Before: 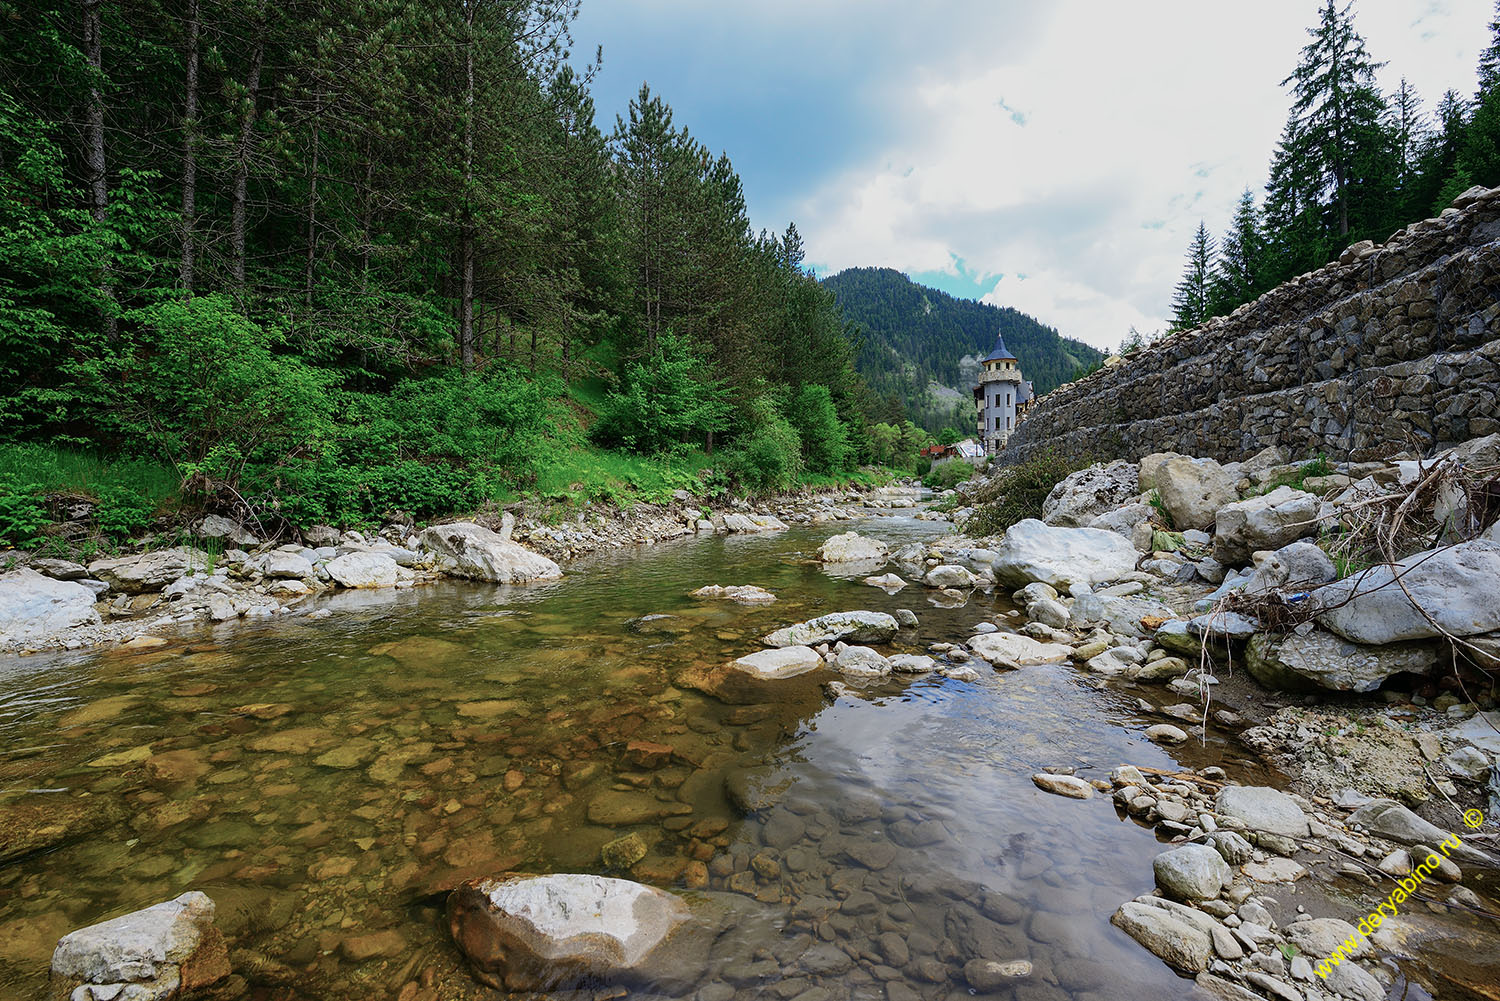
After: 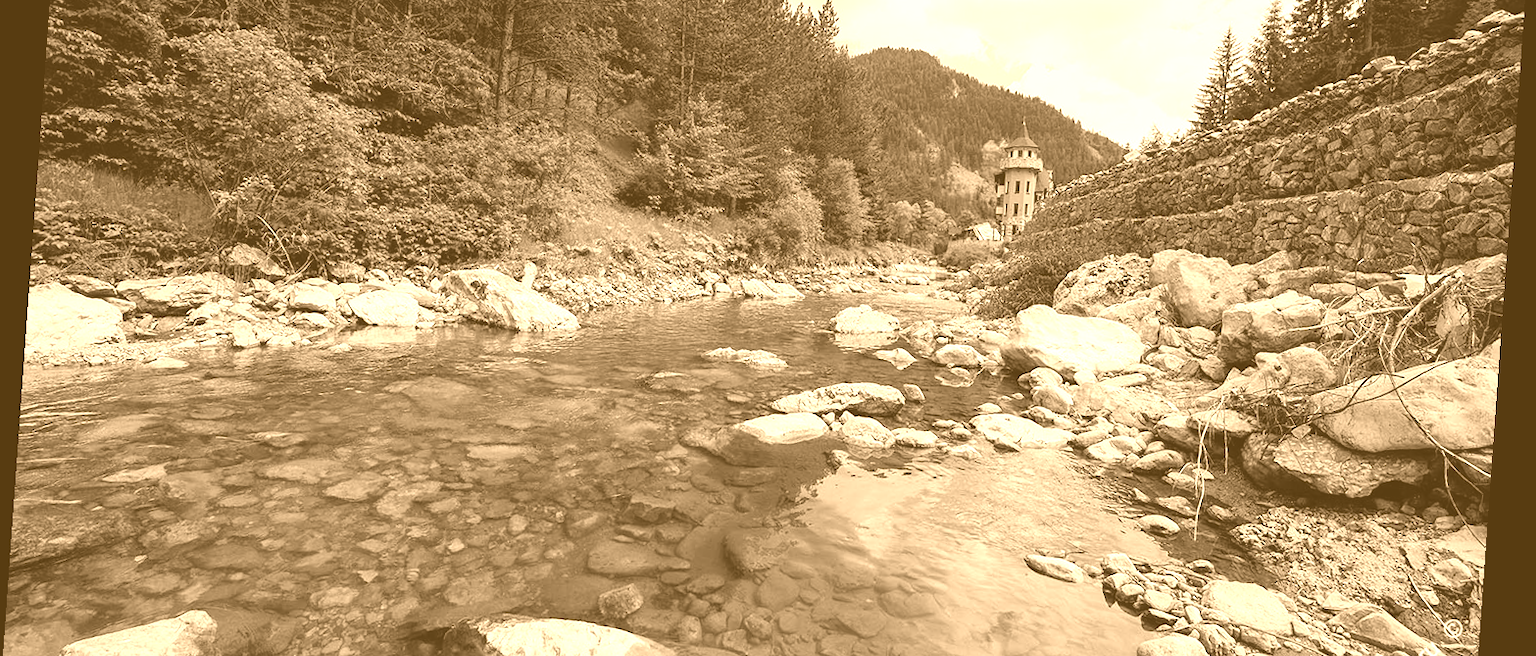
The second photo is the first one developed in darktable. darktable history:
colorize: hue 28.8°, source mix 100%
crop and rotate: top 25.357%, bottom 13.942%
rotate and perspective: rotation 4.1°, automatic cropping off
